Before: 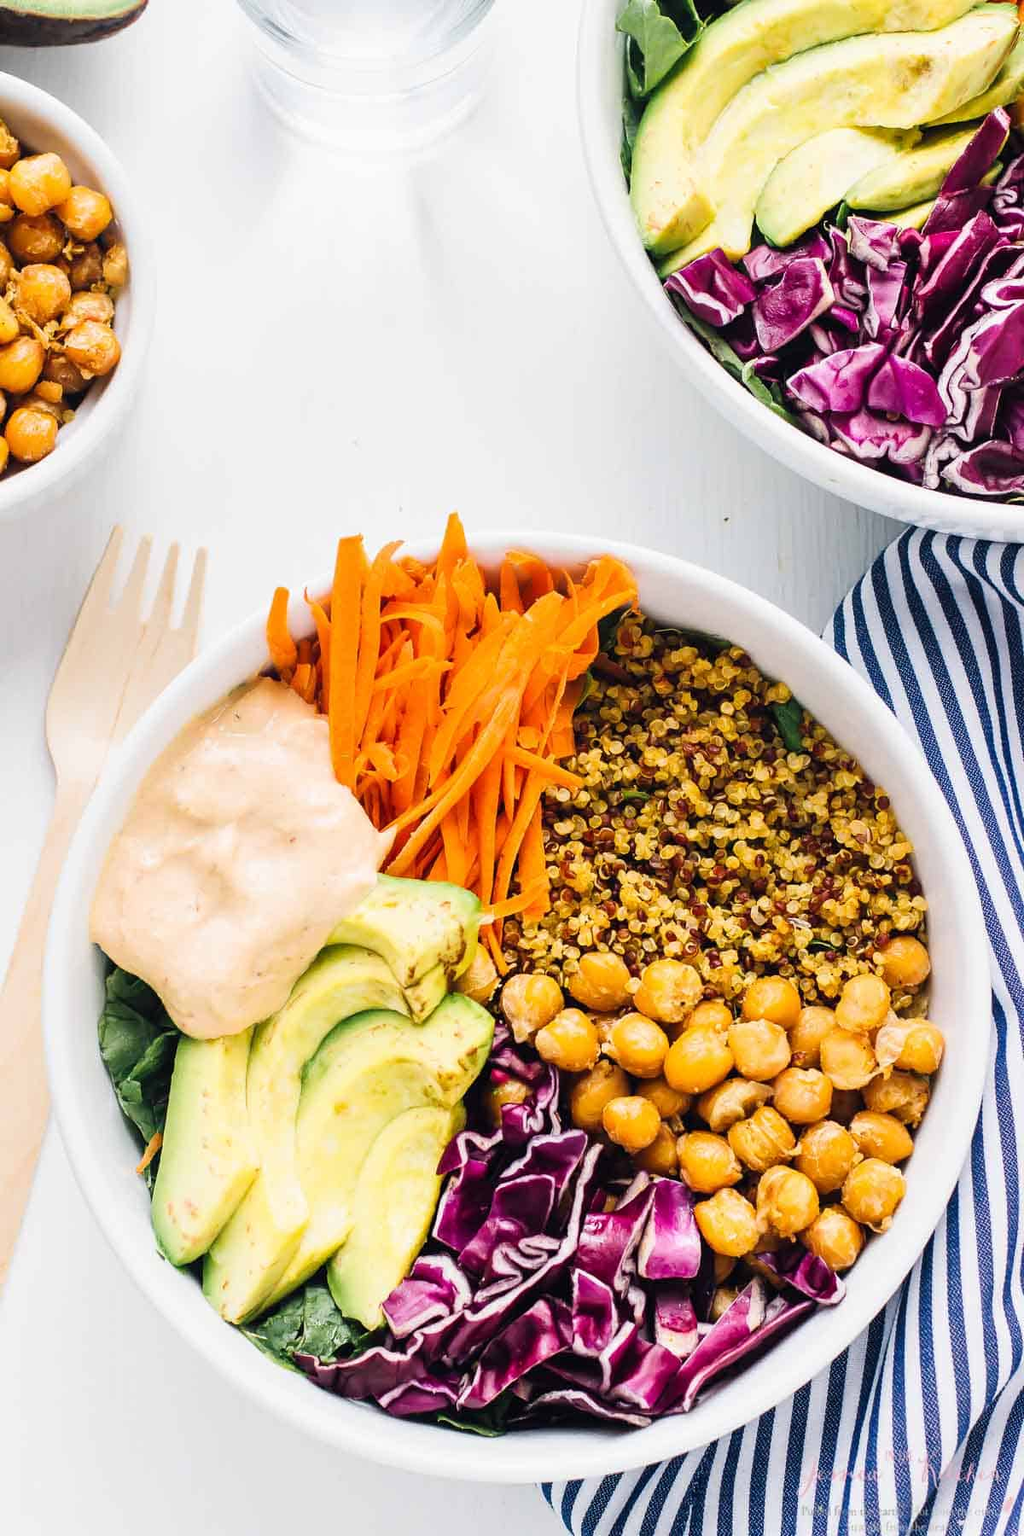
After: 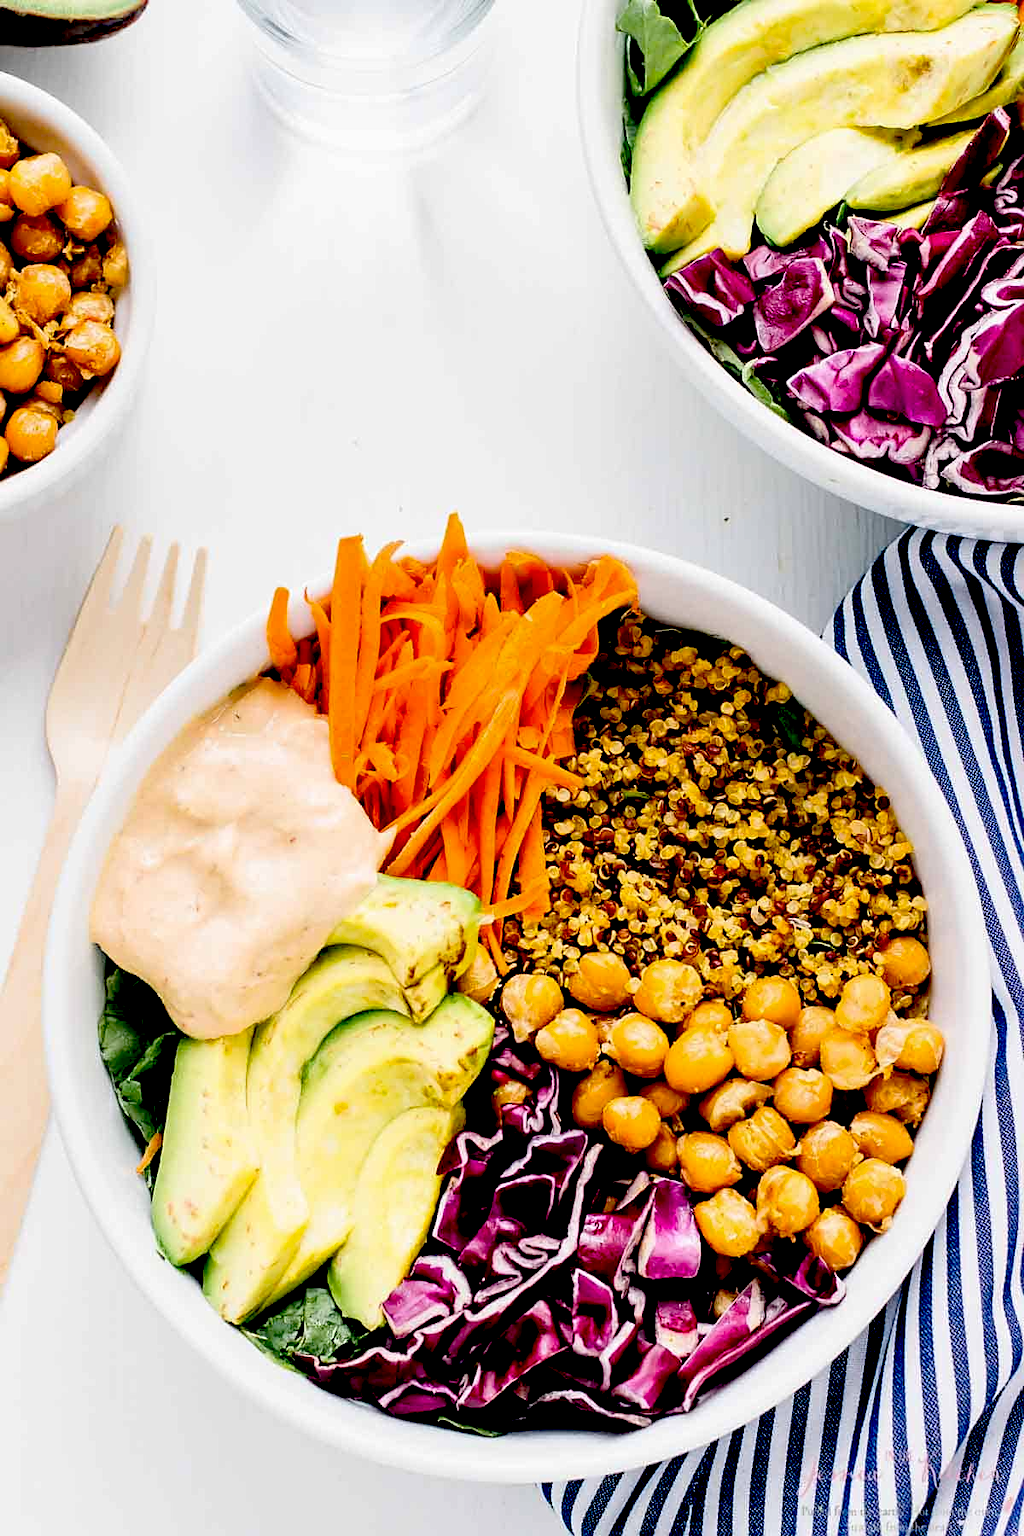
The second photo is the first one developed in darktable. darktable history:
exposure: black level correction 0.056, compensate highlight preservation false
sharpen: amount 0.2
